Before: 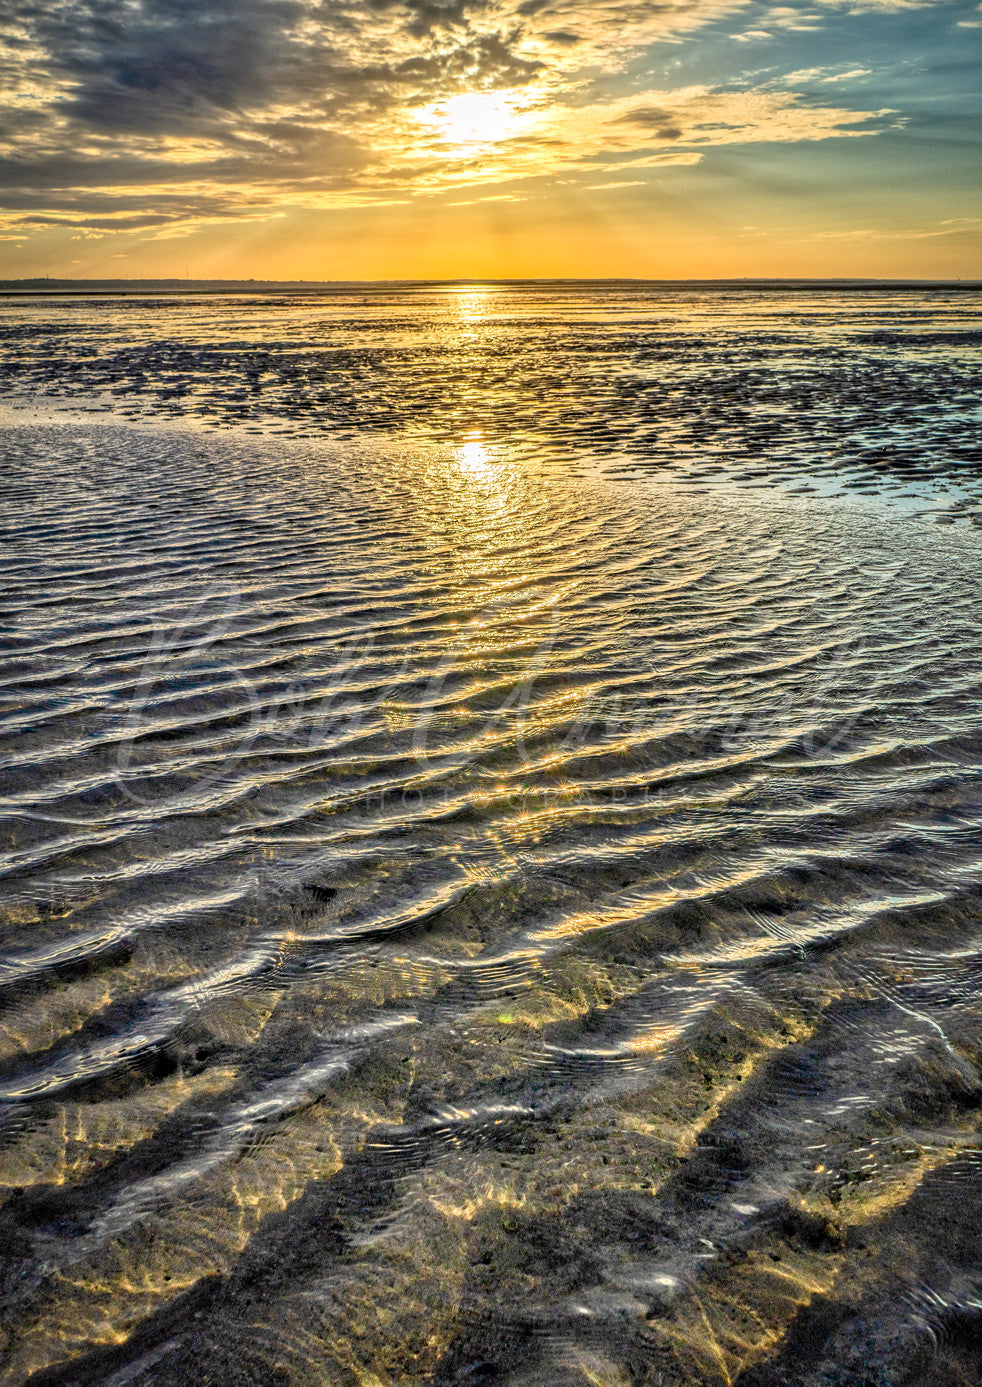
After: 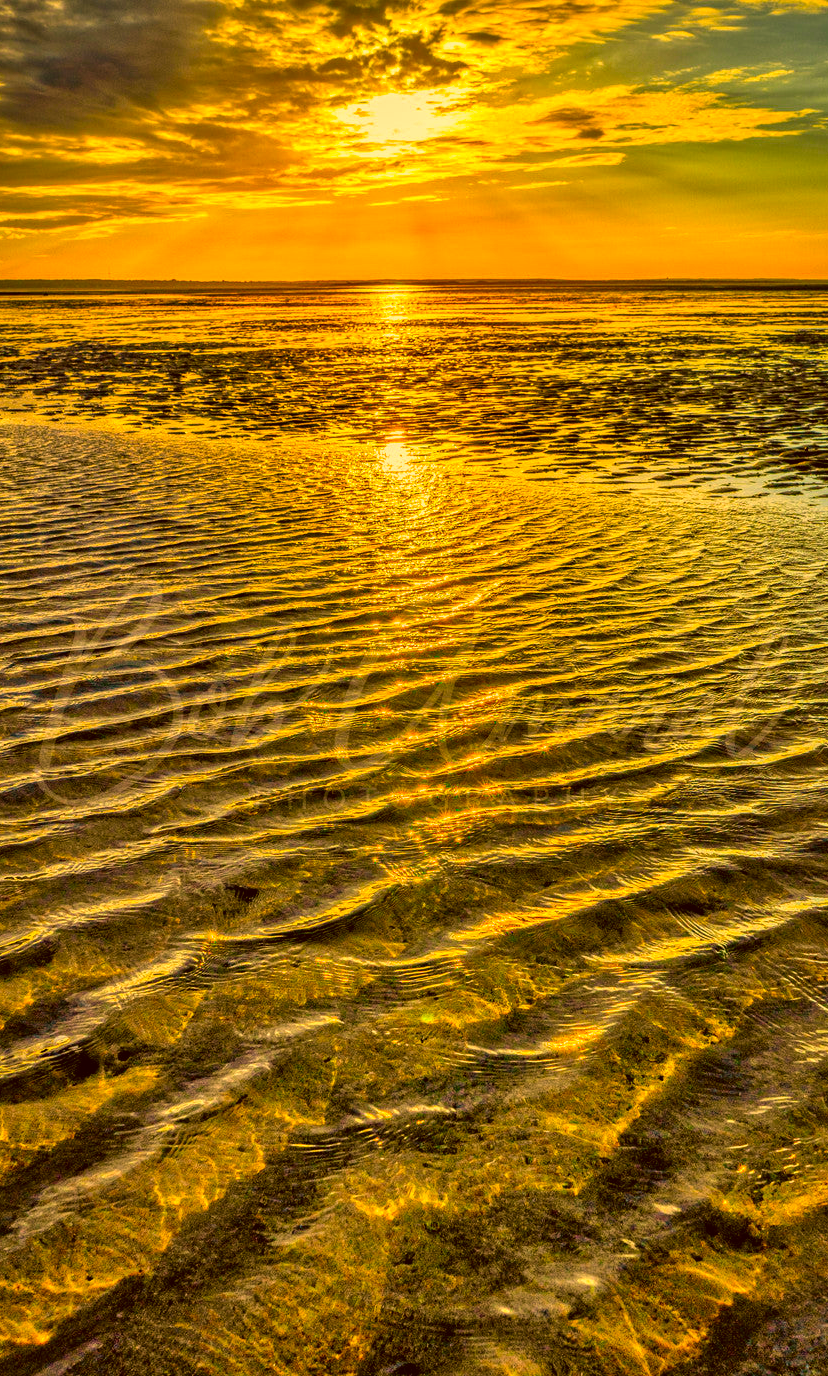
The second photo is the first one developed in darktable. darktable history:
shadows and highlights: soften with gaussian
color correction: highlights a* 10.44, highlights b* 30.04, shadows a* 2.73, shadows b* 17.51, saturation 1.72
crop: left 8.026%, right 7.374%
